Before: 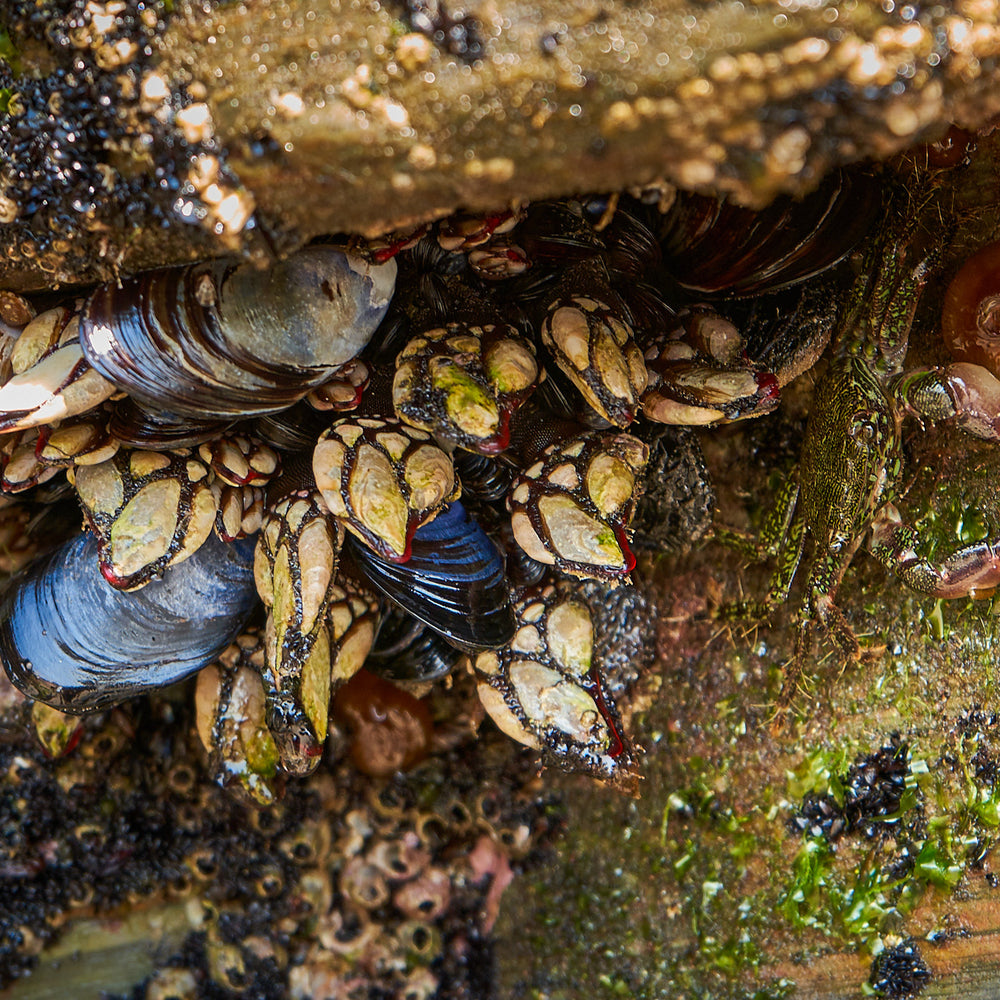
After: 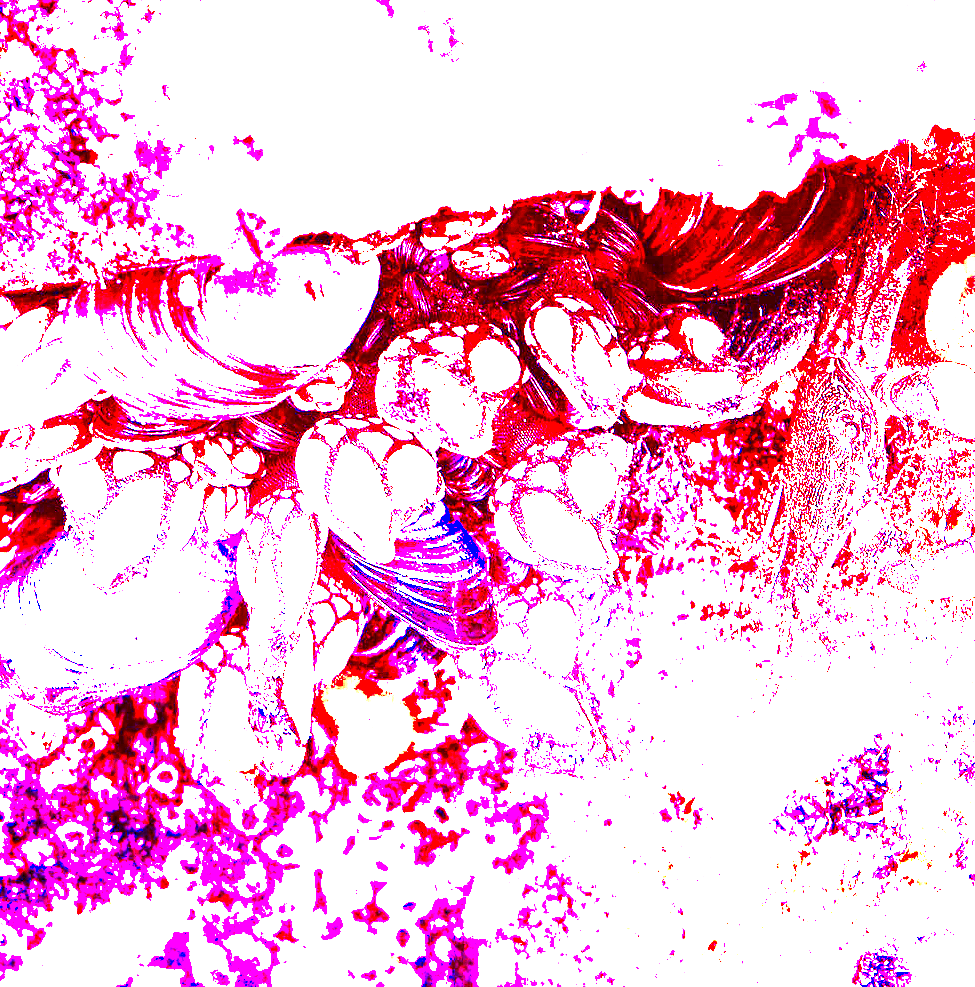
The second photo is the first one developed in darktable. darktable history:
contrast brightness saturation: brightness -1, saturation 1
grain: coarseness 11.82 ISO, strength 36.67%, mid-tones bias 74.17%
white balance: red 8, blue 8
crop and rotate: left 1.774%, right 0.633%, bottom 1.28%
exposure: black level correction 0, exposure 1.741 EV, compensate exposure bias true, compensate highlight preservation false
contrast equalizer: octaves 7, y [[0.6 ×6], [0.55 ×6], [0 ×6], [0 ×6], [0 ×6]], mix -0.2
